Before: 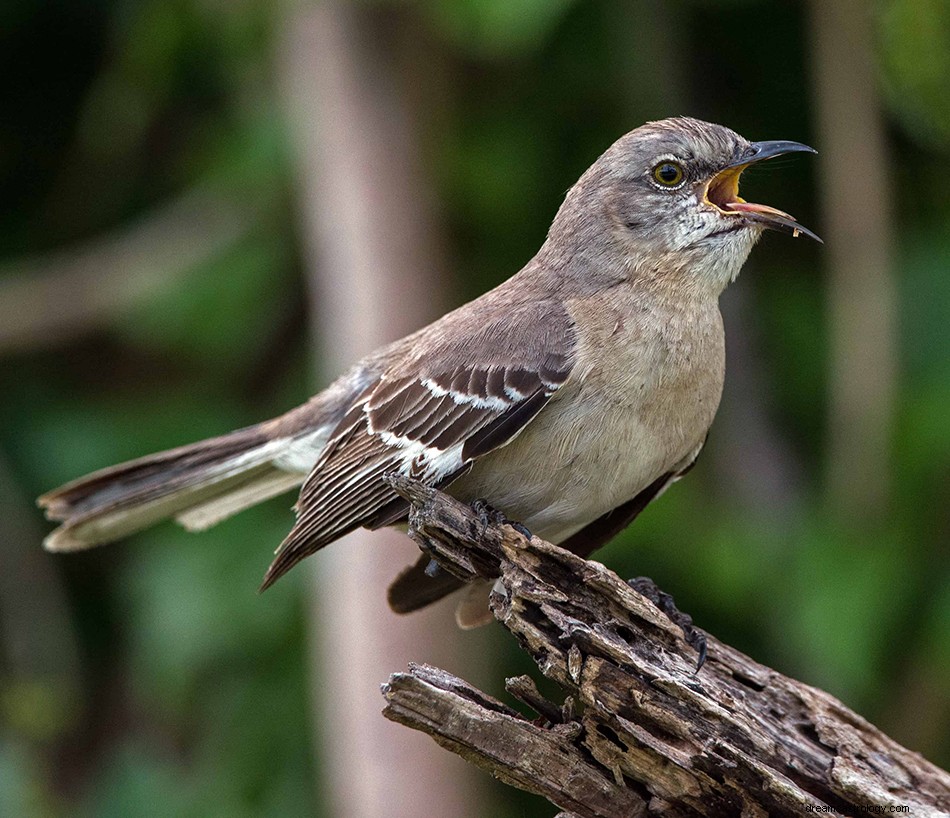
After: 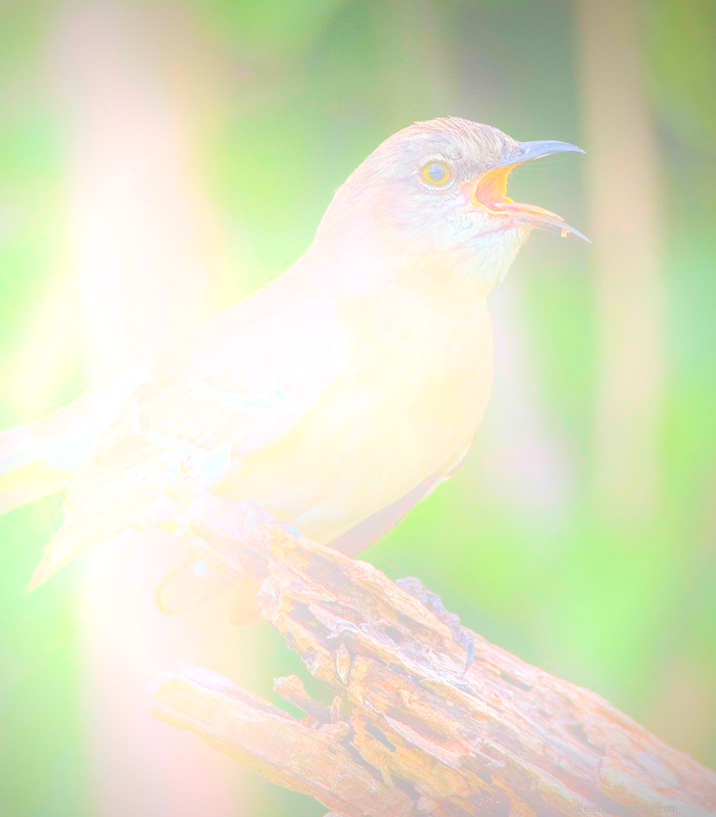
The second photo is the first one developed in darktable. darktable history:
bloom: size 25%, threshold 5%, strength 90%
levels: levels [0, 0.43, 0.984]
local contrast: highlights 48%, shadows 0%, detail 100%
crop and rotate: left 24.6%
vignetting: saturation 0, unbound false
shadows and highlights: shadows 0, highlights 40
